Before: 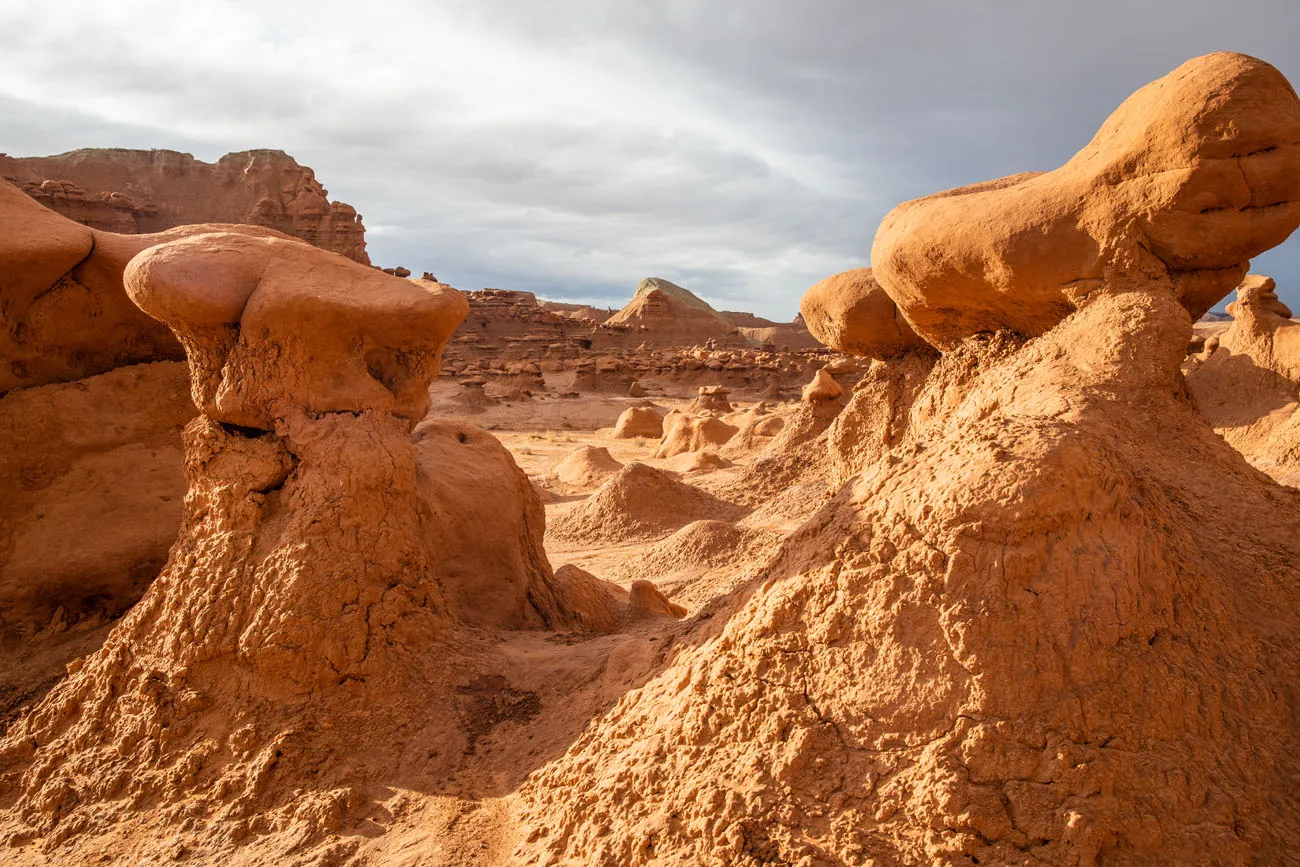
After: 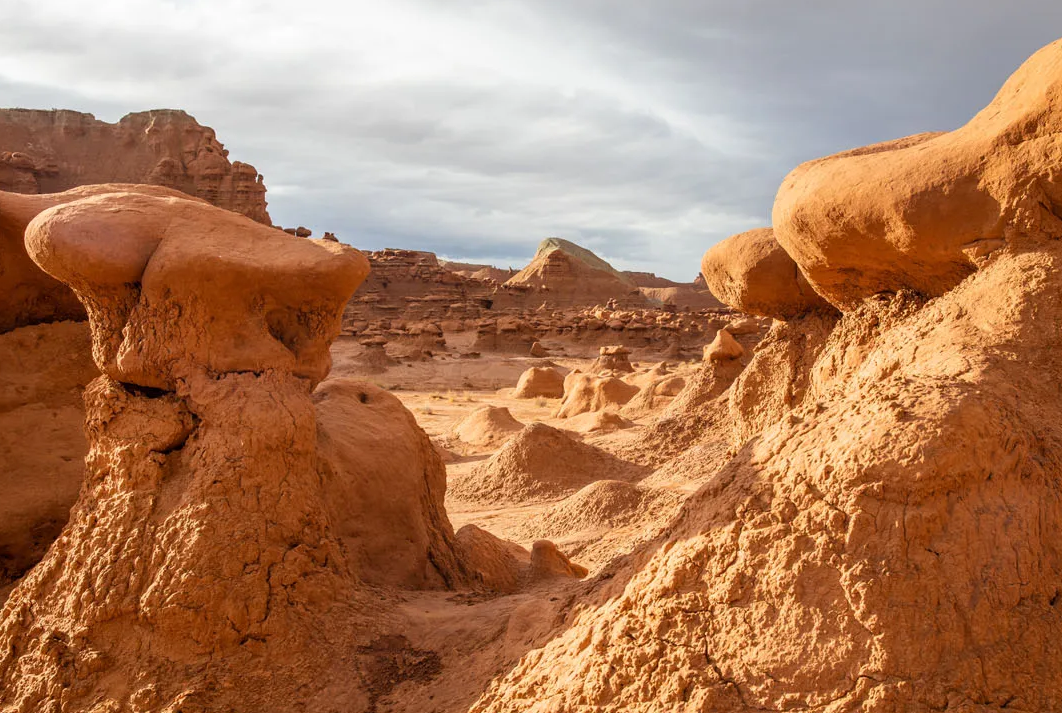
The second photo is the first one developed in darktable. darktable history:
crop and rotate: left 7.681%, top 4.658%, right 10.599%, bottom 13.013%
